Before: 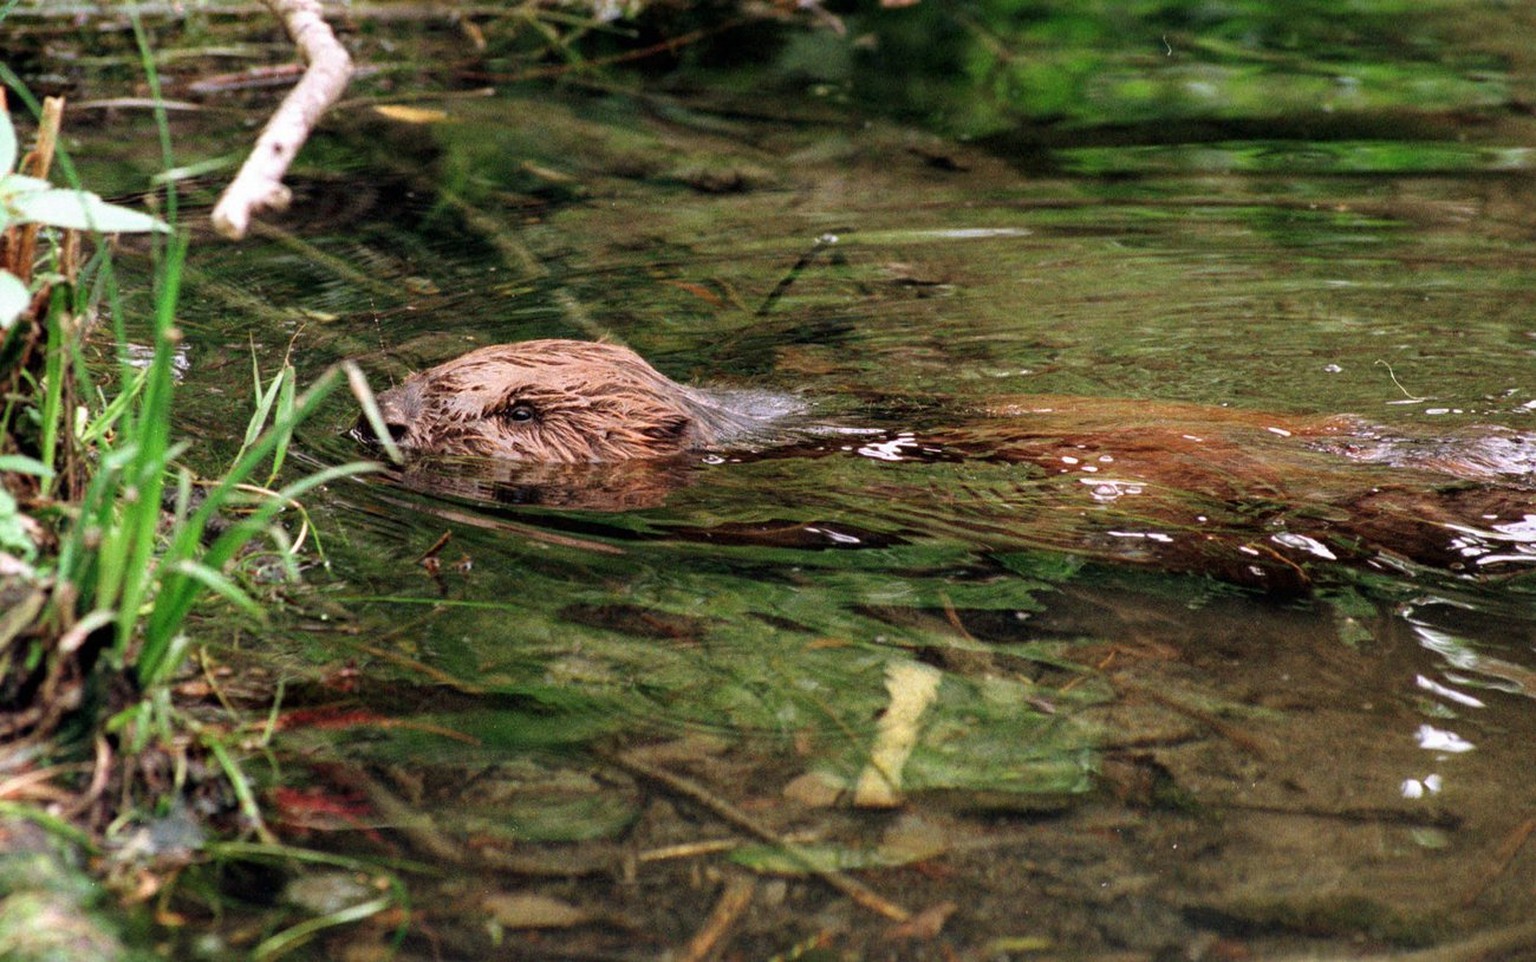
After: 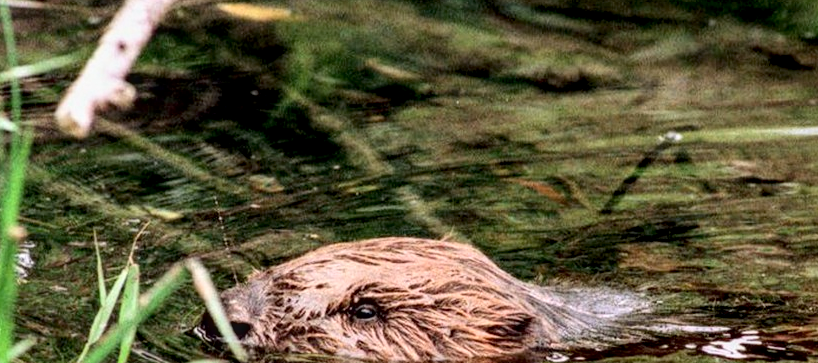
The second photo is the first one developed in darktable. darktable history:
local contrast: on, module defaults
crop: left 10.167%, top 10.639%, right 36.52%, bottom 51.523%
exposure: black level correction 0.005, exposure 0.004 EV, compensate exposure bias true, compensate highlight preservation false
tone curve: curves: ch0 [(0, 0) (0.004, 0.001) (0.133, 0.112) (0.325, 0.362) (0.832, 0.893) (1, 1)], color space Lab, independent channels, preserve colors none
